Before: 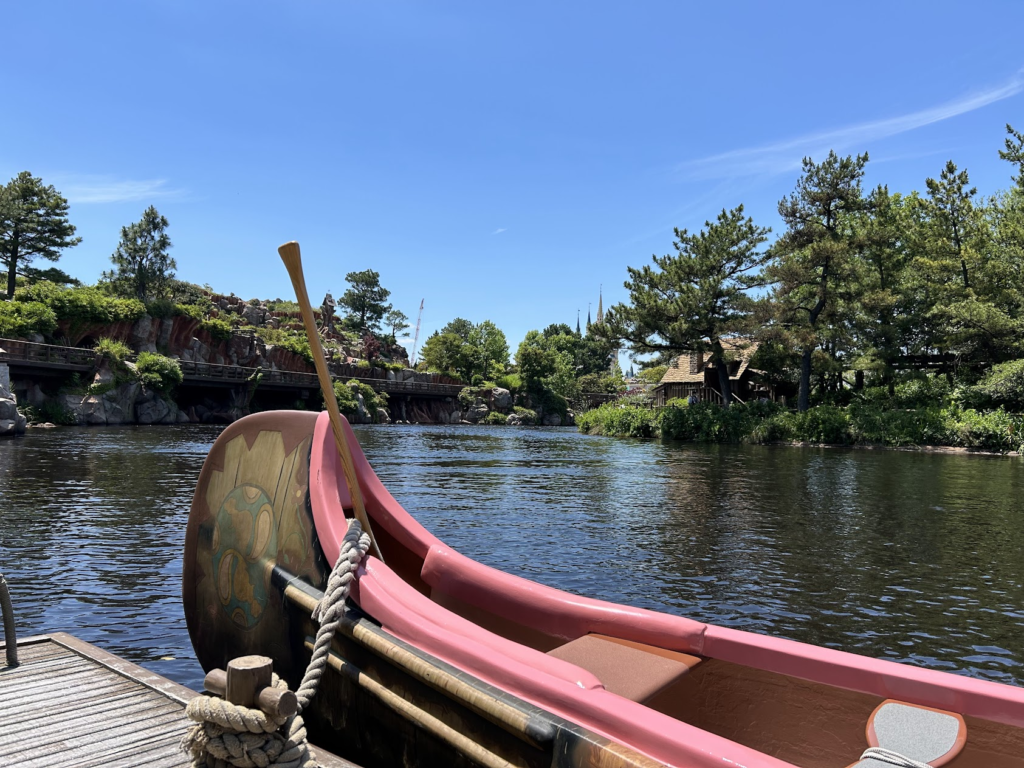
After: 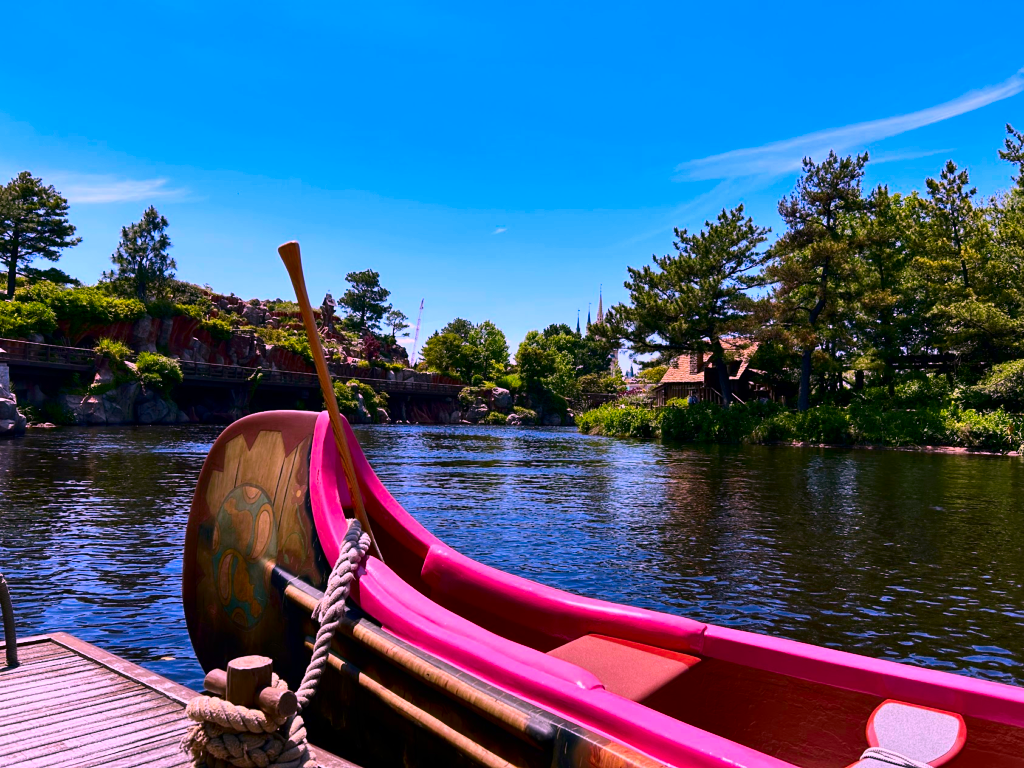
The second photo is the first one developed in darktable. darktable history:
contrast brightness saturation: contrast 0.188, brightness -0.103, saturation 0.212
color correction: highlights a* 18.79, highlights b* -12.22, saturation 1.68
